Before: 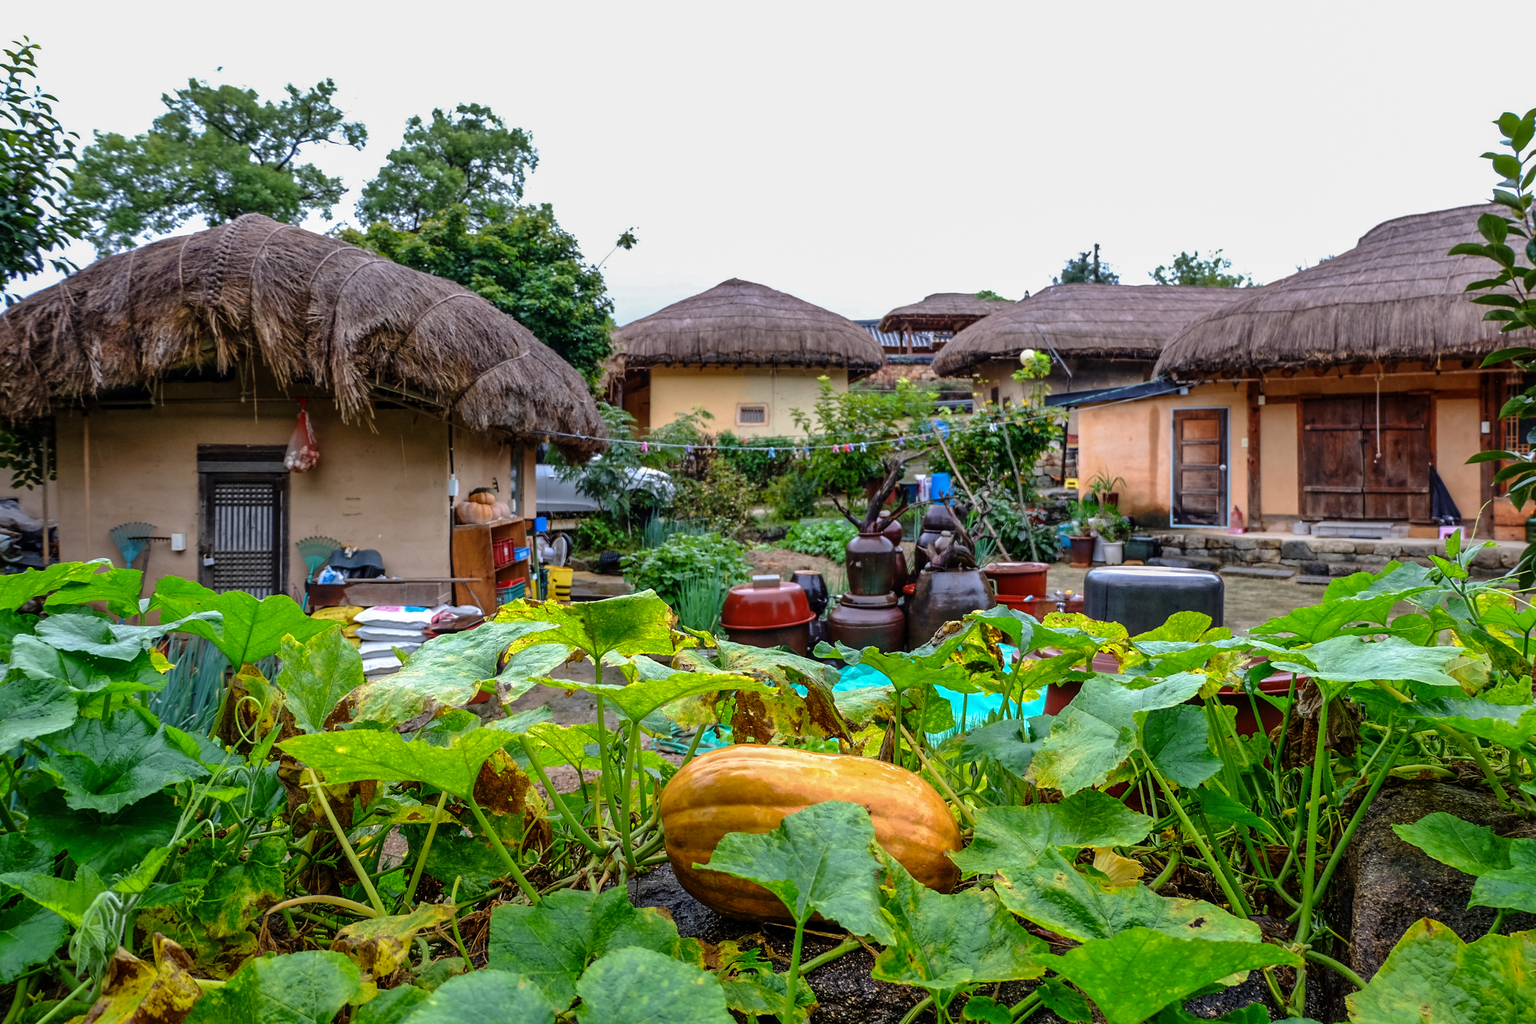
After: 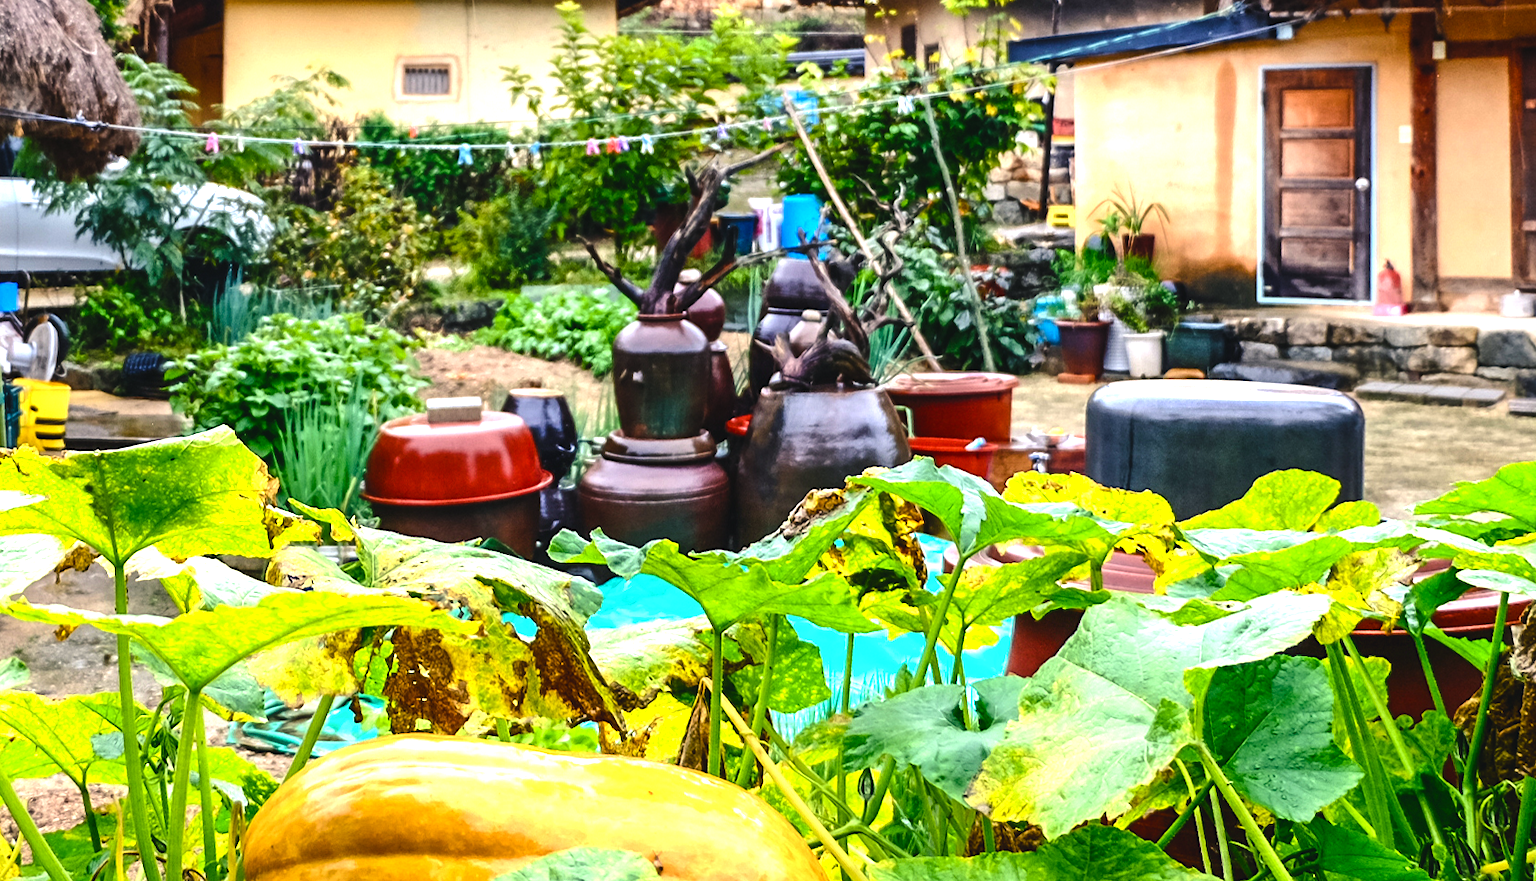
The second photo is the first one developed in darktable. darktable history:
crop: left 35.03%, top 36.625%, right 14.663%, bottom 20.057%
exposure: black level correction 0, exposure 0.7 EV, compensate exposure bias true, compensate highlight preservation false
color balance rgb: shadows lift › chroma 2%, shadows lift › hue 219.6°, power › hue 313.2°, highlights gain › chroma 3%, highlights gain › hue 75.6°, global offset › luminance 0.5%, perceptual saturation grading › global saturation 15.33%, perceptual saturation grading › highlights -19.33%, perceptual saturation grading › shadows 20%, global vibrance 20%
tone equalizer: -8 EV -0.75 EV, -7 EV -0.7 EV, -6 EV -0.6 EV, -5 EV -0.4 EV, -3 EV 0.4 EV, -2 EV 0.6 EV, -1 EV 0.7 EV, +0 EV 0.75 EV, edges refinement/feathering 500, mask exposure compensation -1.57 EV, preserve details no
